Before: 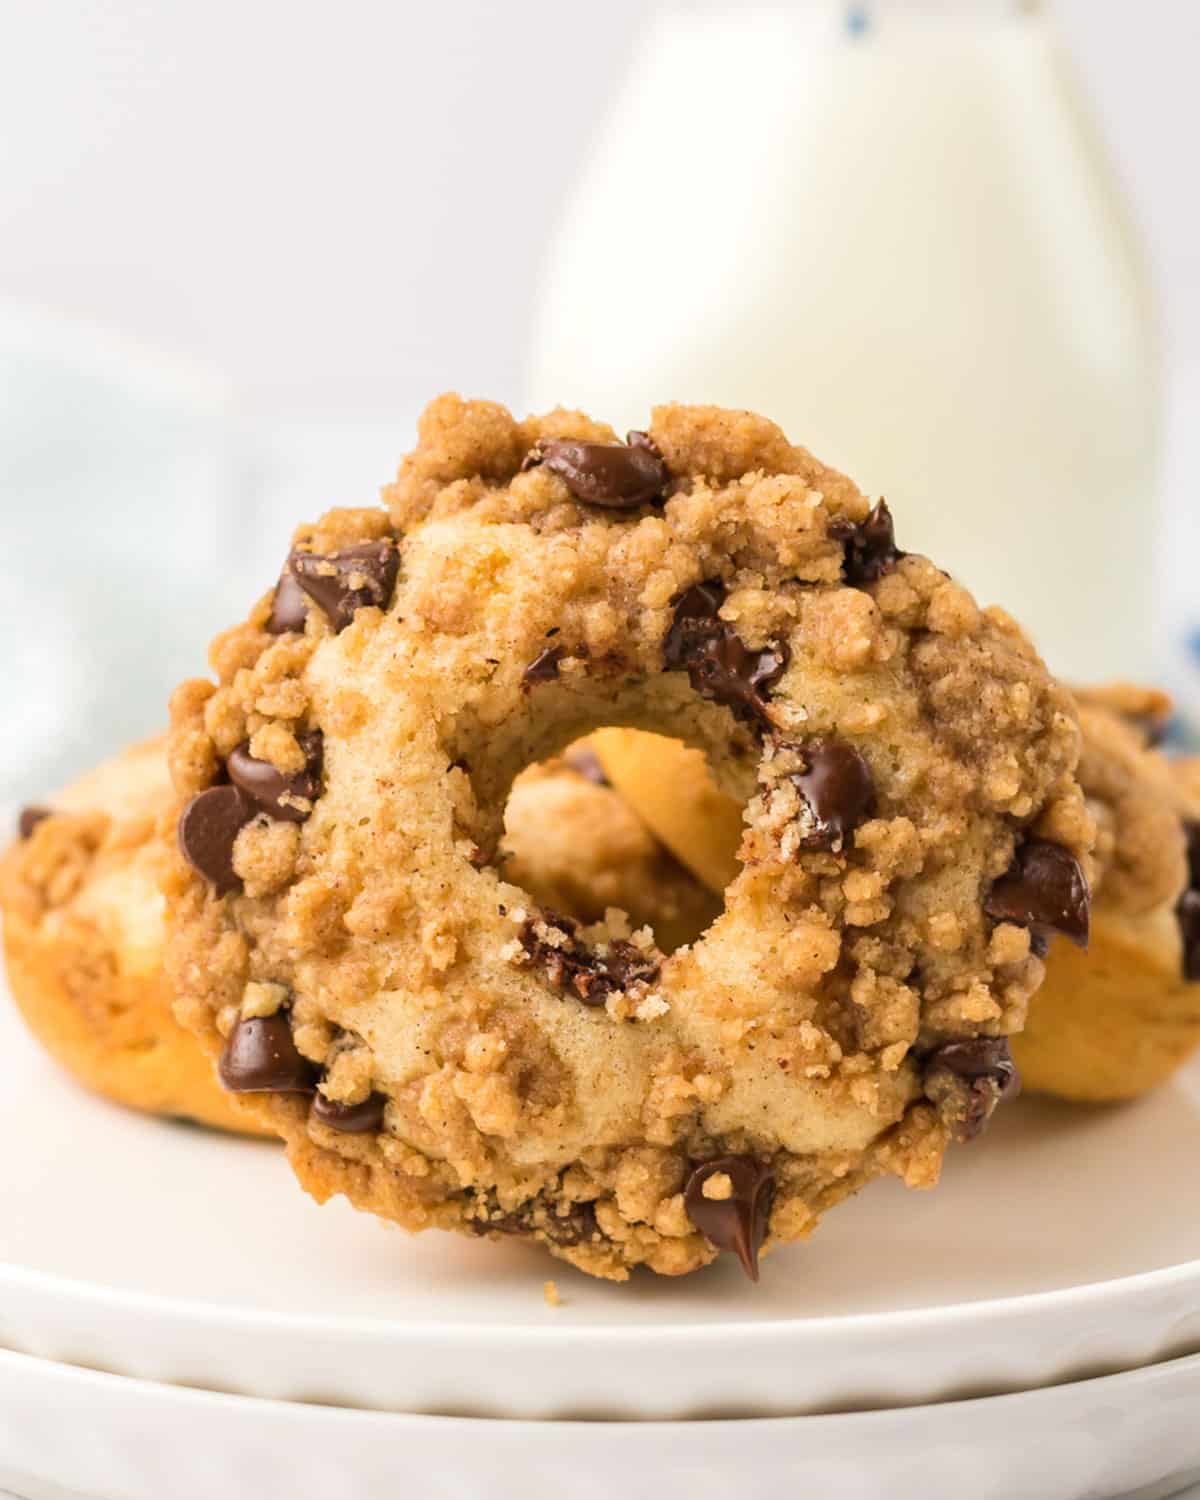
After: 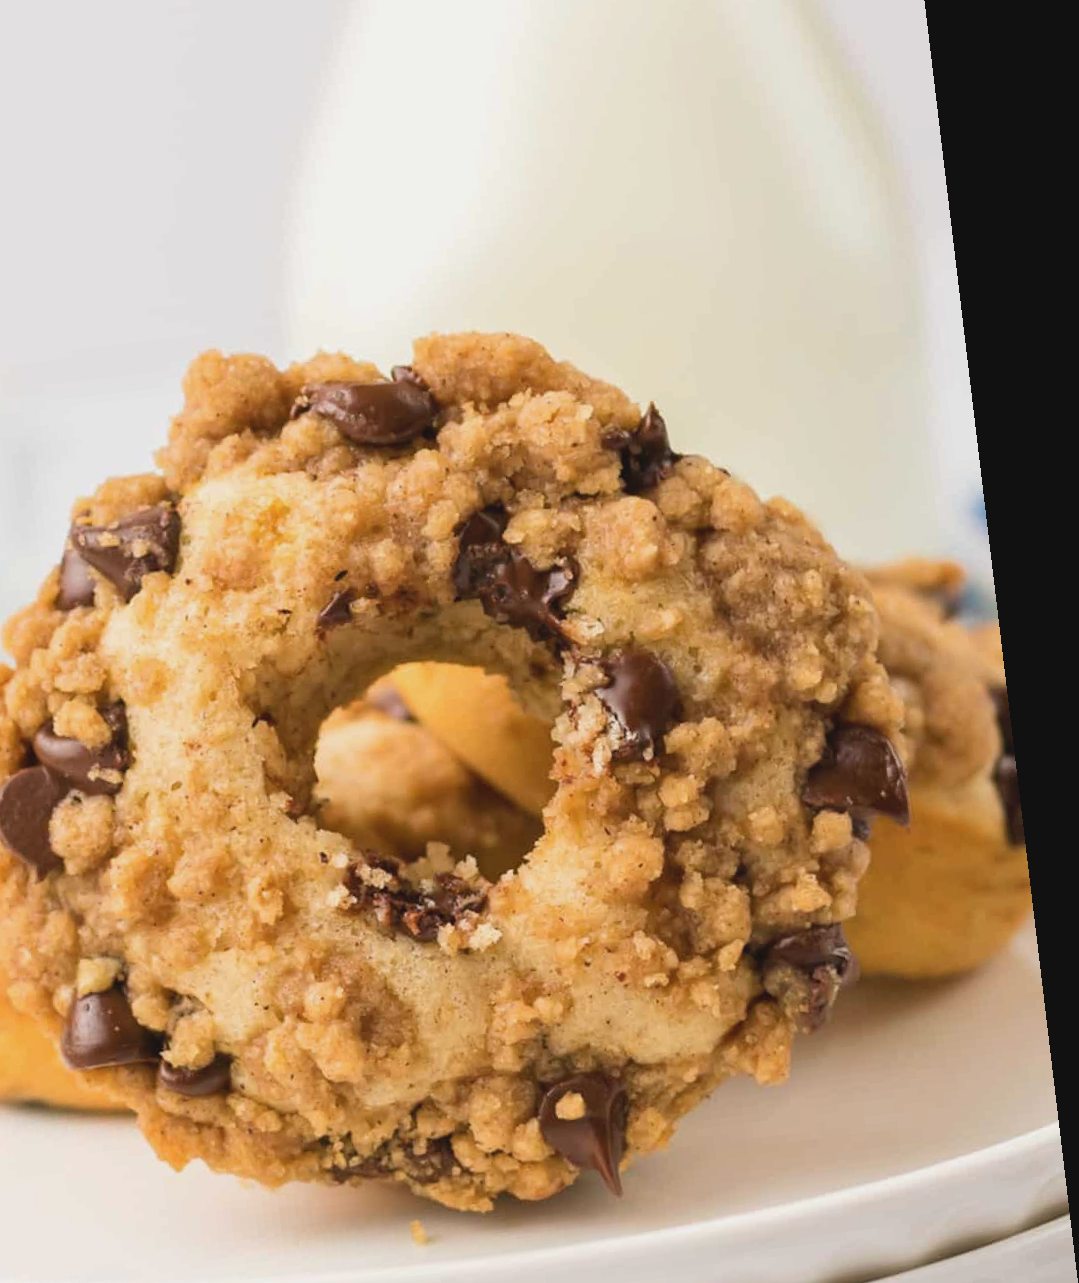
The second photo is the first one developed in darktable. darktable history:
rotate and perspective: rotation -6.83°, automatic cropping off
crop and rotate: left 20.74%, top 7.912%, right 0.375%, bottom 13.378%
contrast brightness saturation: contrast -0.1, saturation -0.1
